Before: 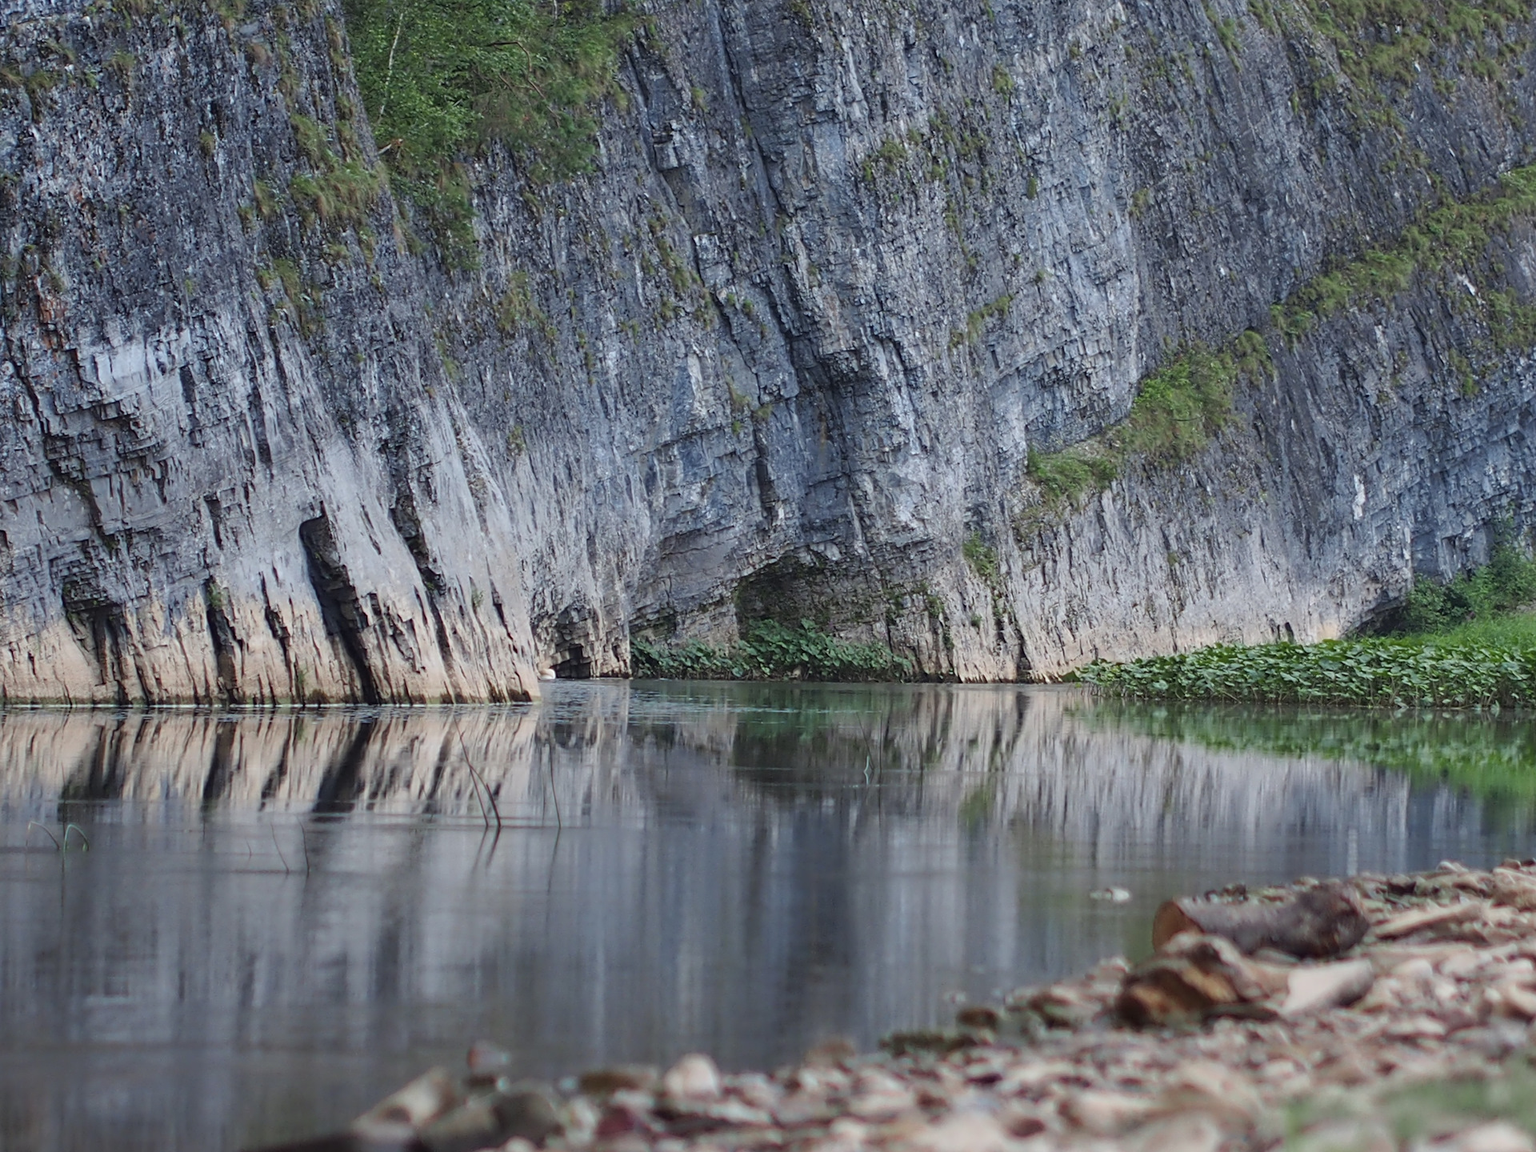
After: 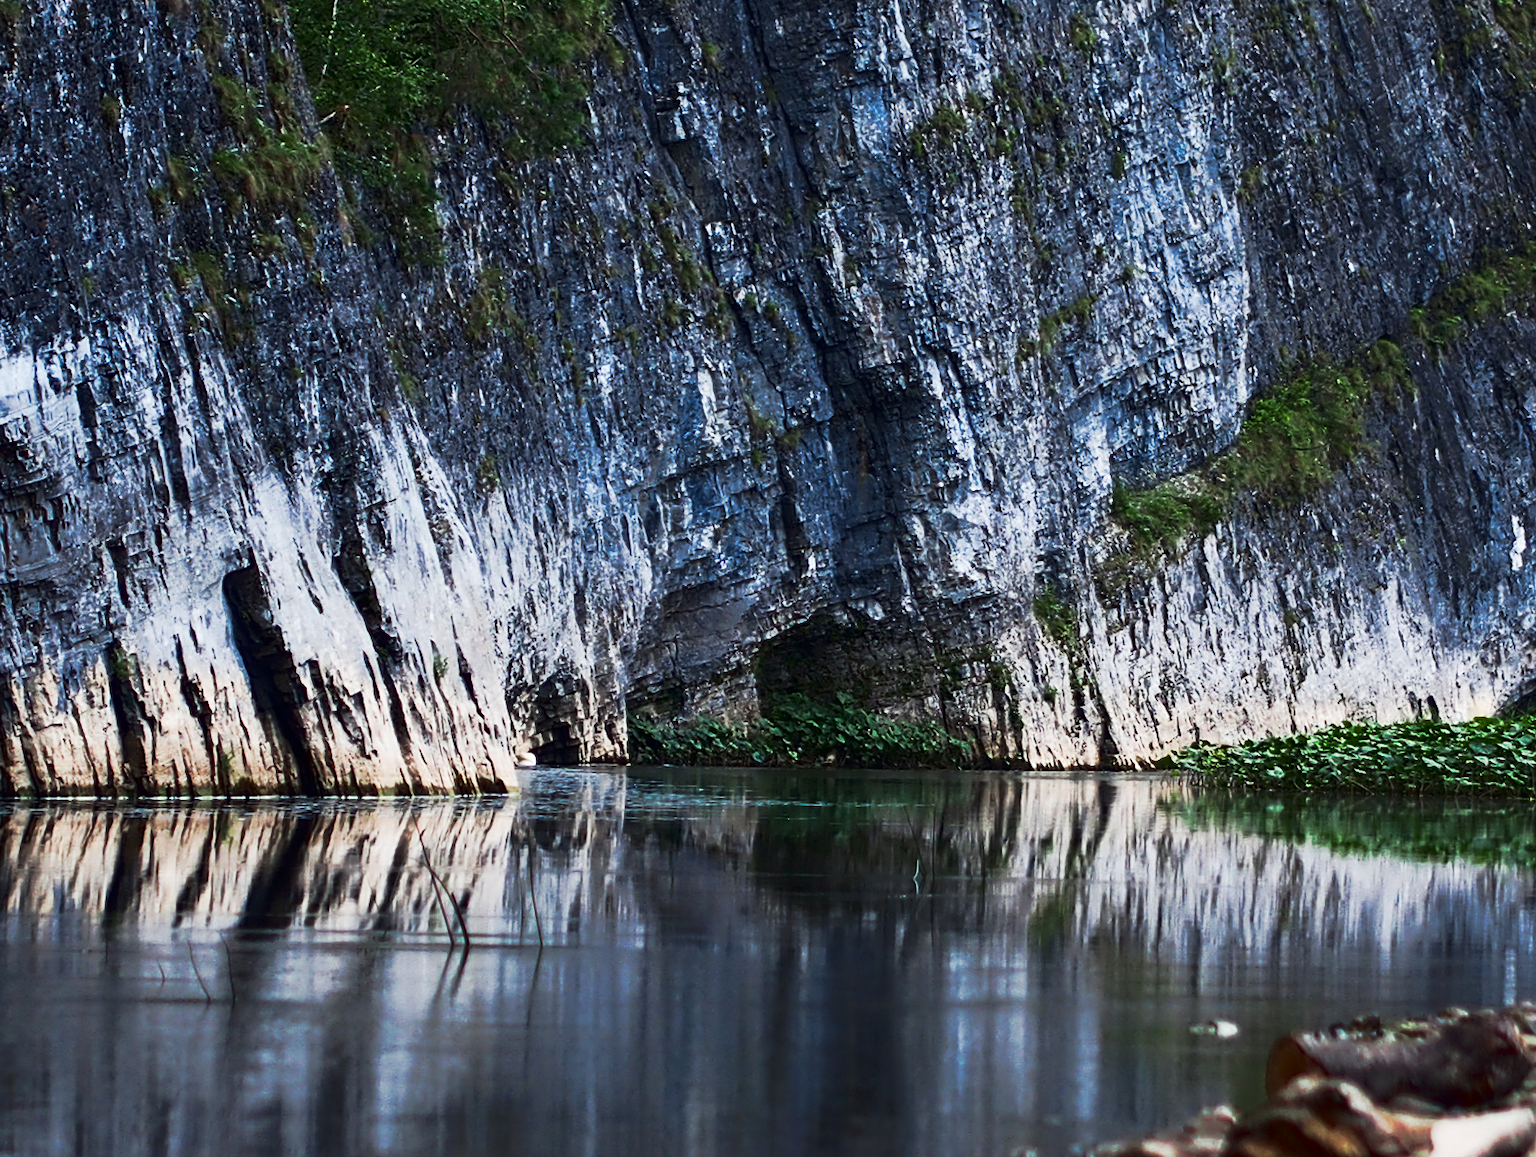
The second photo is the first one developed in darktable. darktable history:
contrast brightness saturation: contrast 0.186, brightness -0.224, saturation 0.113
tone curve: curves: ch0 [(0, 0) (0.003, 0.003) (0.011, 0.008) (0.025, 0.018) (0.044, 0.04) (0.069, 0.062) (0.1, 0.09) (0.136, 0.121) (0.177, 0.158) (0.224, 0.197) (0.277, 0.255) (0.335, 0.314) (0.399, 0.391) (0.468, 0.496) (0.543, 0.683) (0.623, 0.801) (0.709, 0.883) (0.801, 0.94) (0.898, 0.984) (1, 1)], preserve colors none
crop and rotate: left 7.627%, top 4.608%, right 10.542%, bottom 13.149%
